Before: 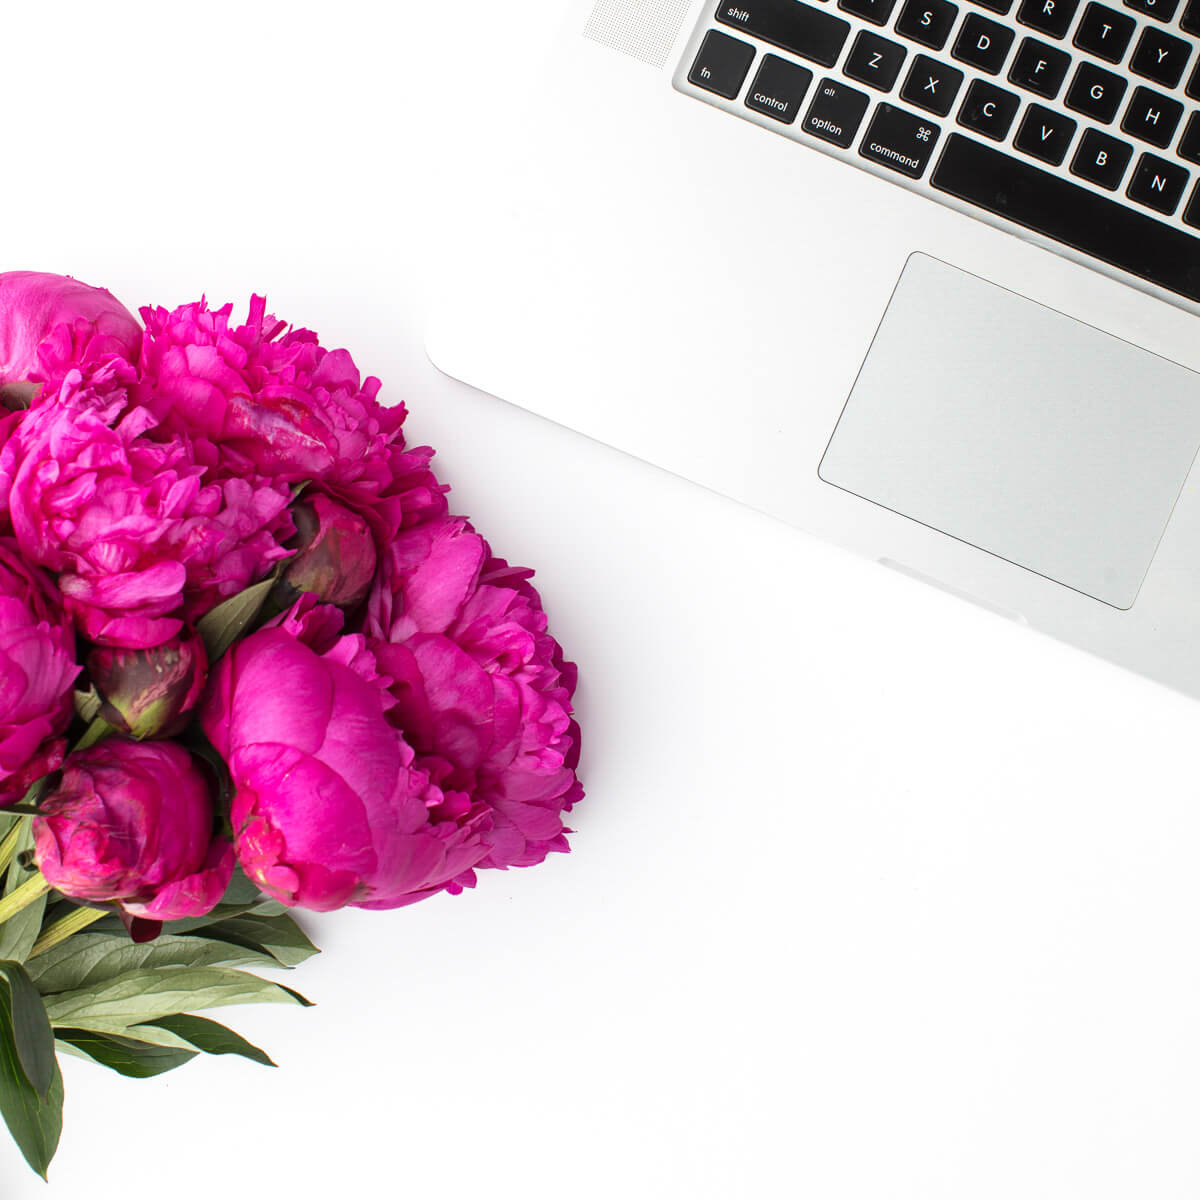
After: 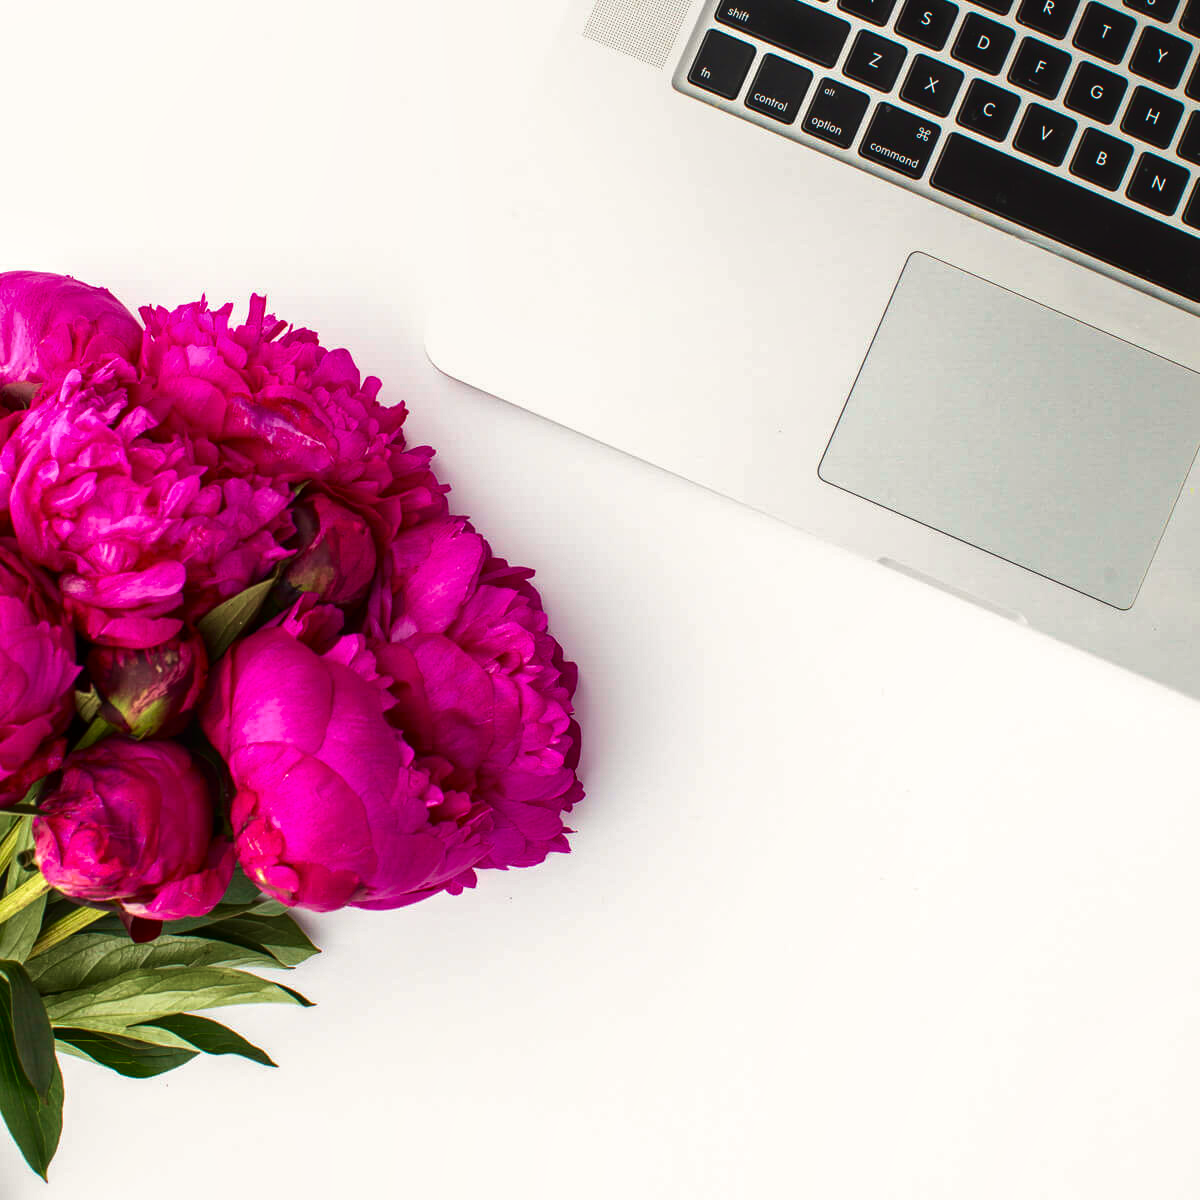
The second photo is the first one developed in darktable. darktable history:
vibrance: vibrance 0%
white balance: red 1.009, blue 0.985
local contrast: on, module defaults
velvia: strength 45%
contrast brightness saturation: brightness -0.25, saturation 0.2
